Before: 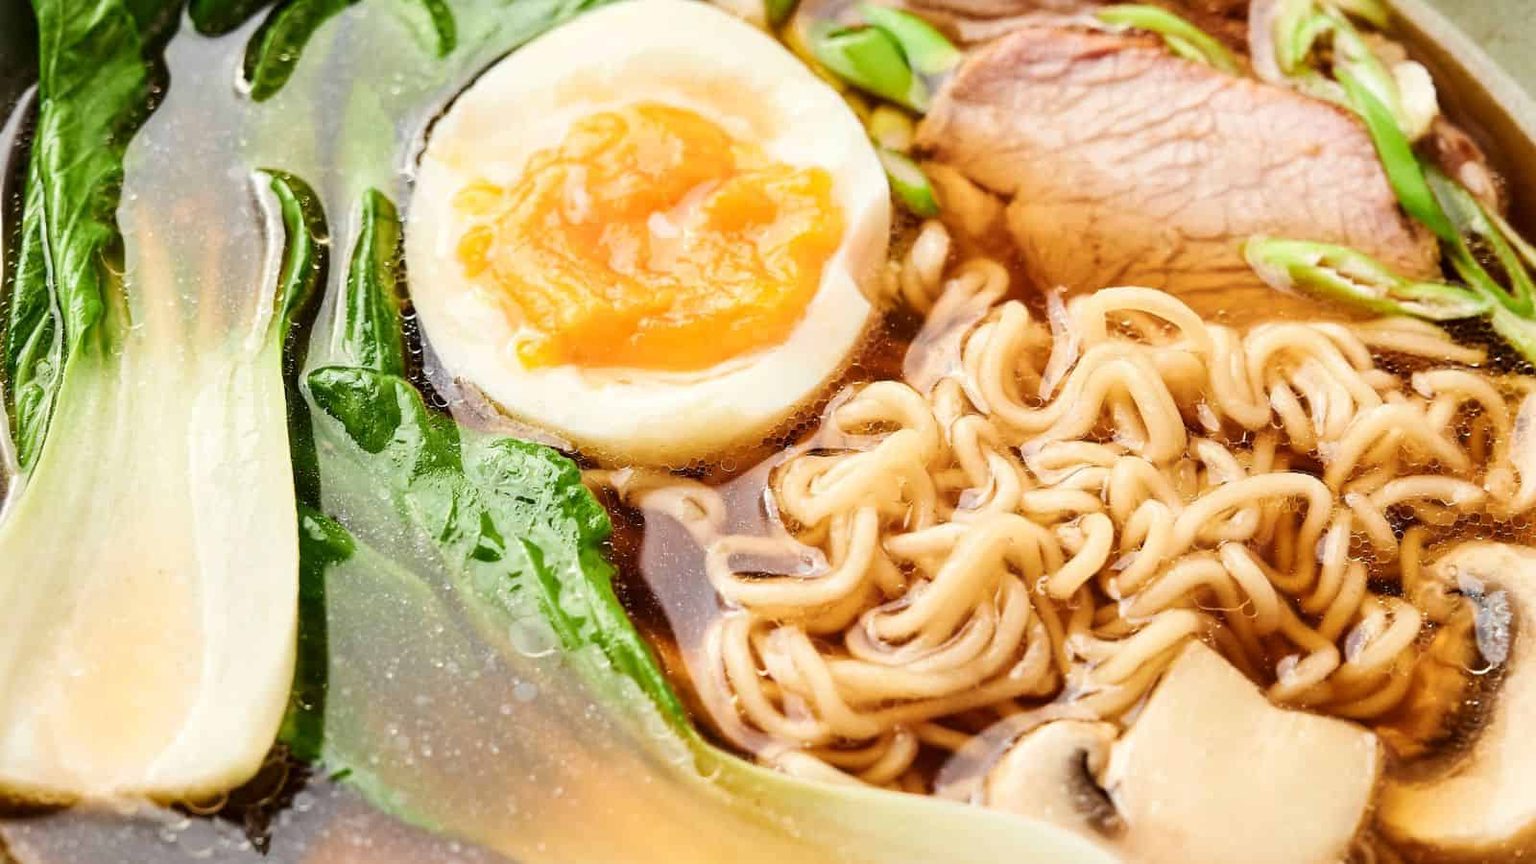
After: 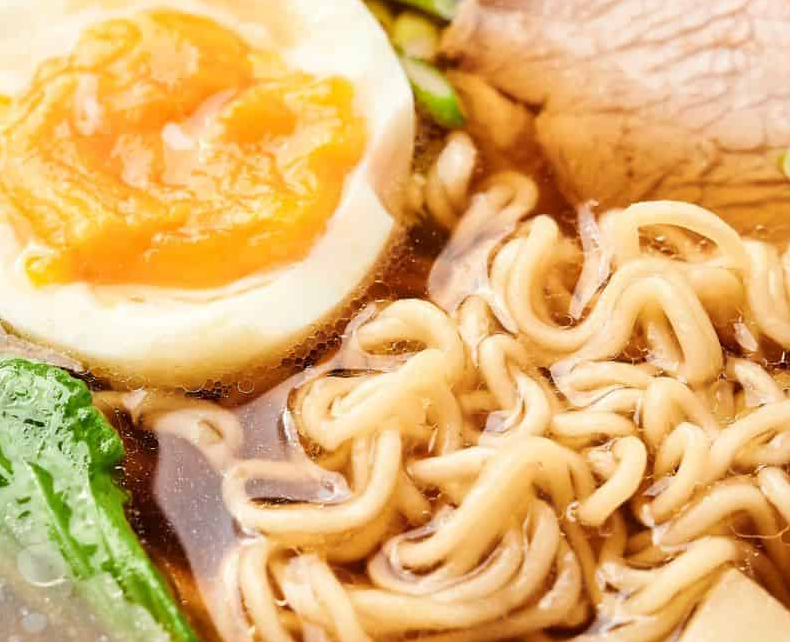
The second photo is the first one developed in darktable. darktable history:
crop: left 32.07%, top 10.977%, right 18.546%, bottom 17.586%
